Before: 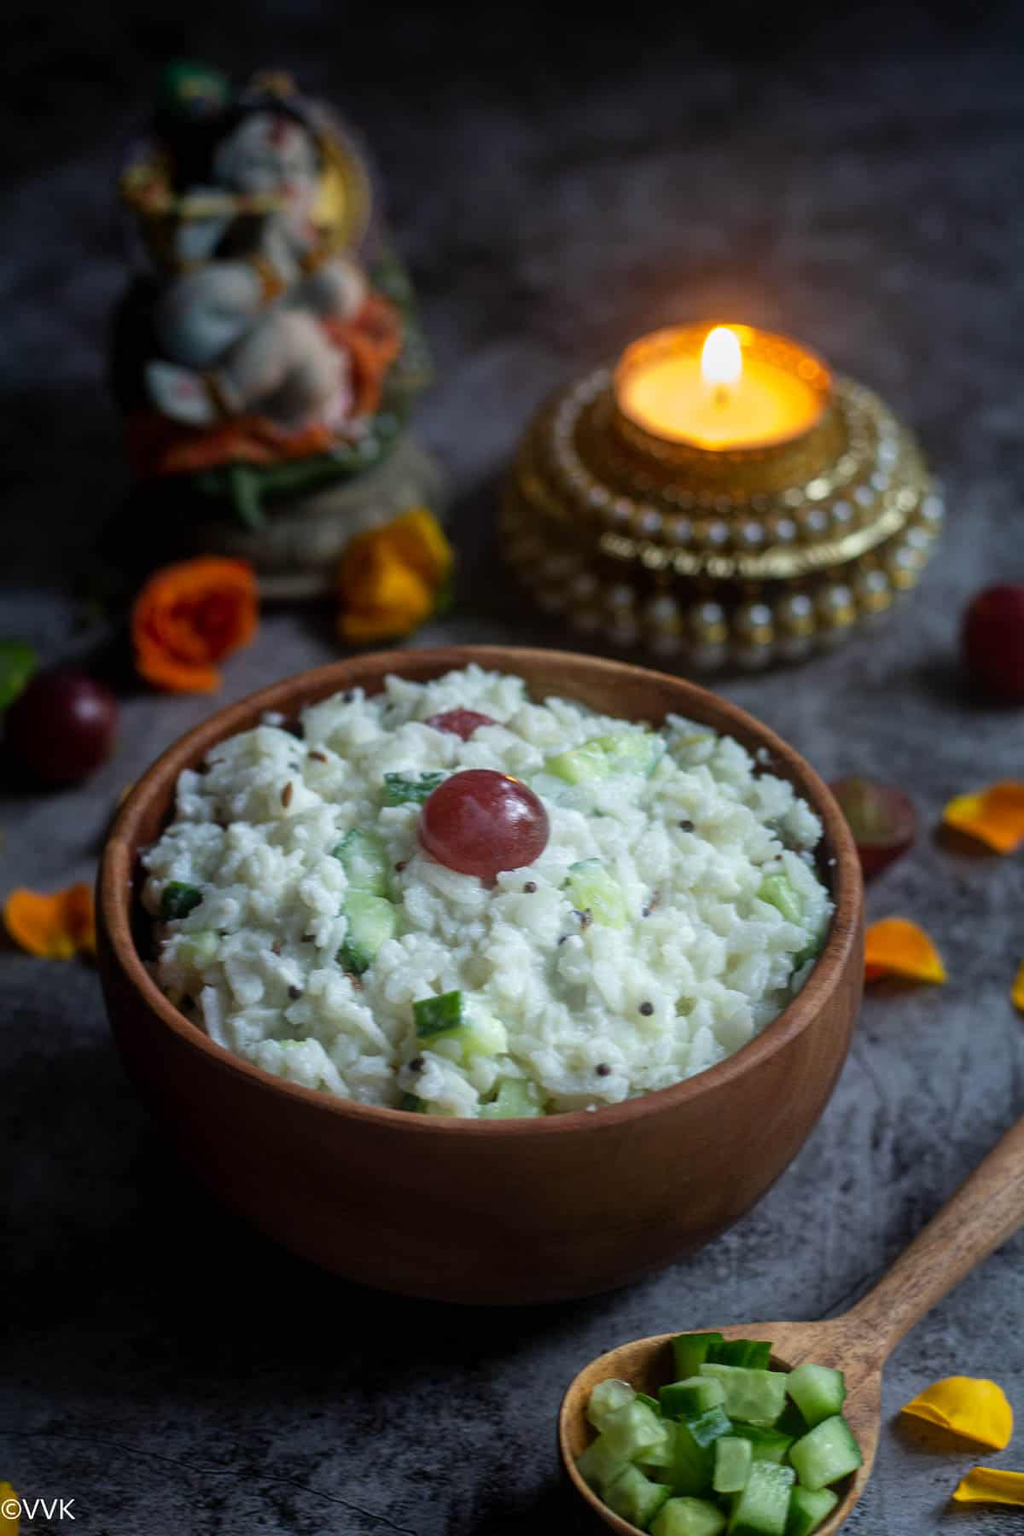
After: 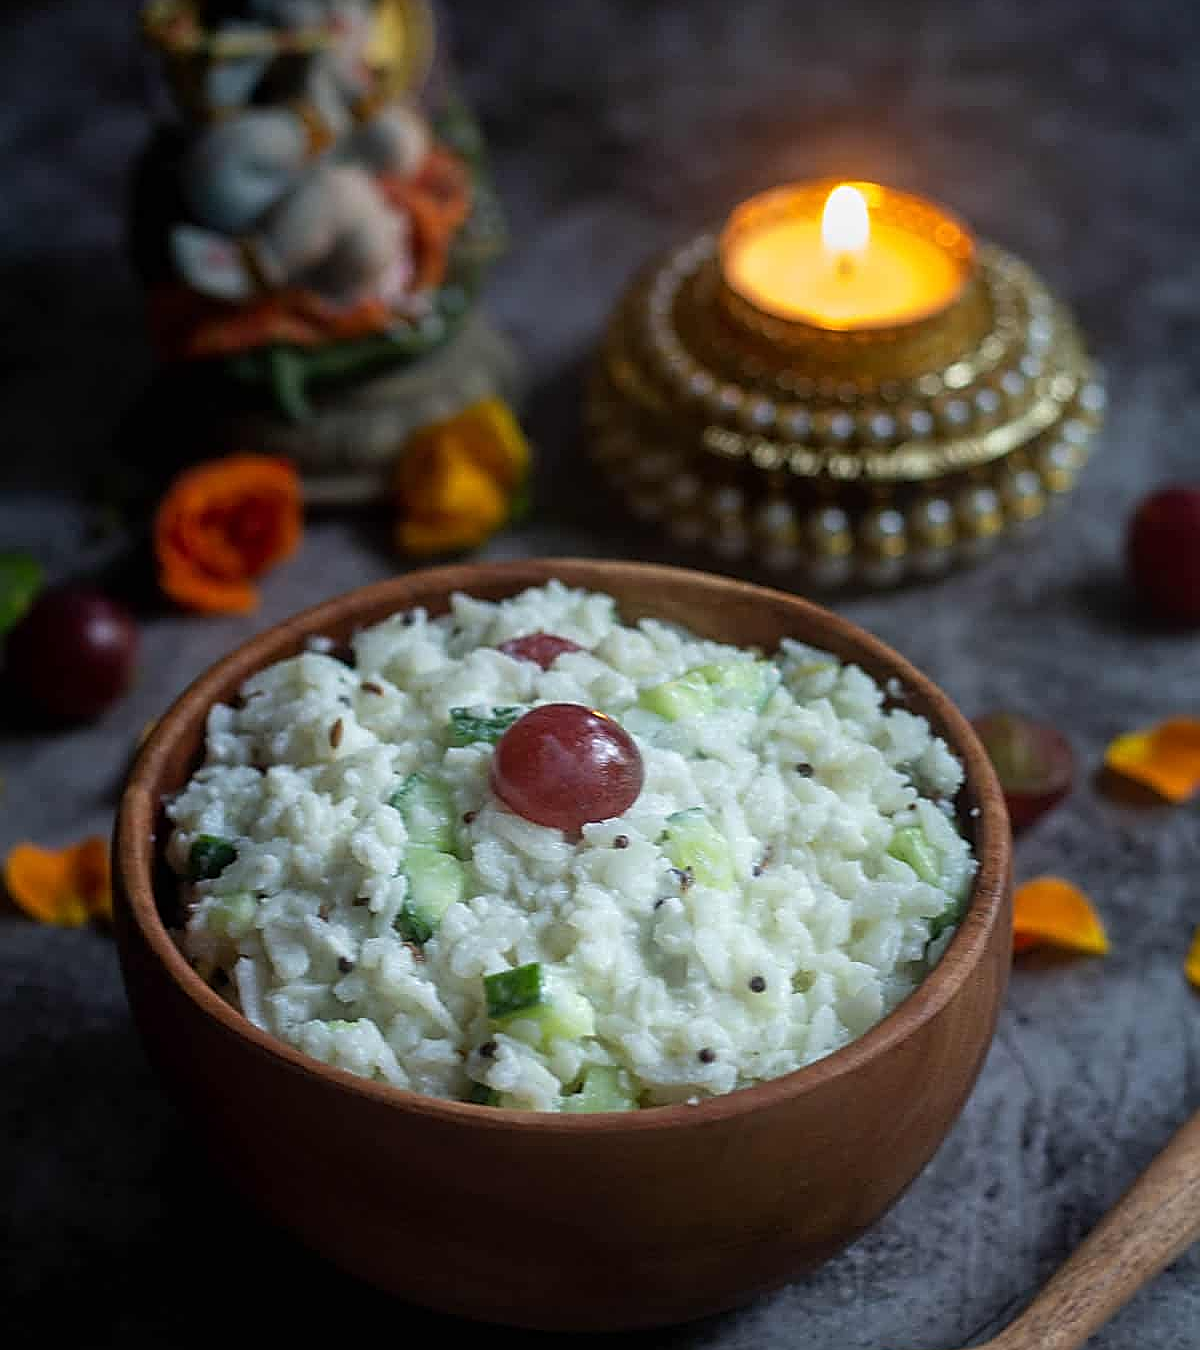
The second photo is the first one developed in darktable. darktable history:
crop: top 11.038%, bottom 13.962%
sharpen: radius 1.685, amount 1.294
